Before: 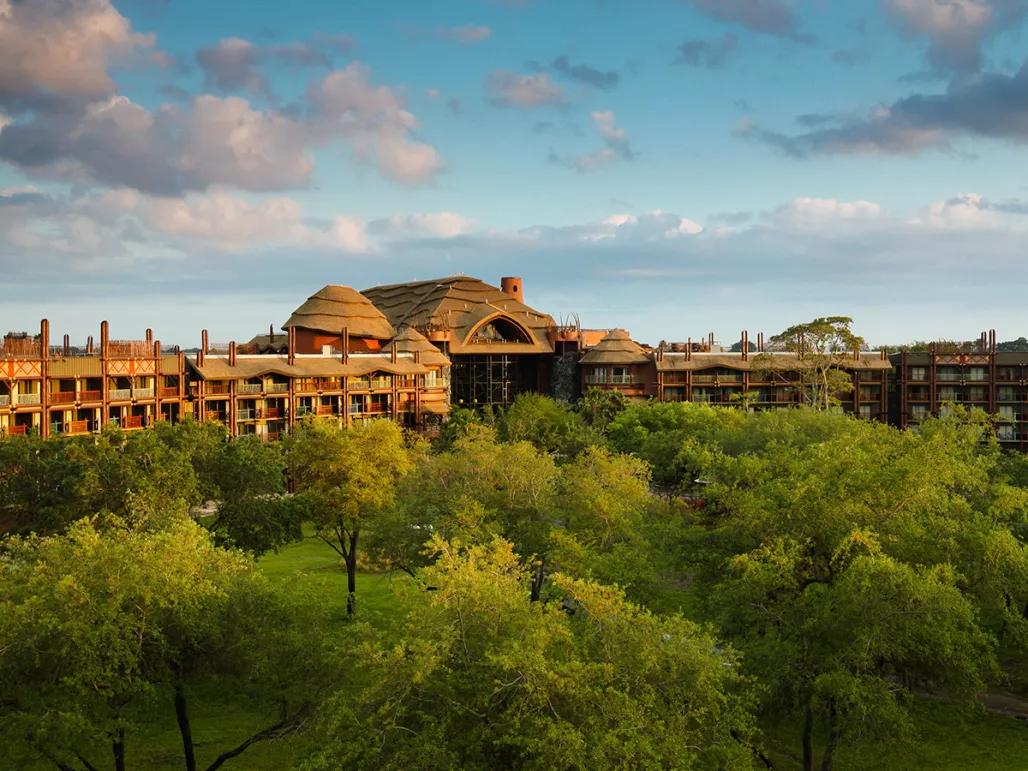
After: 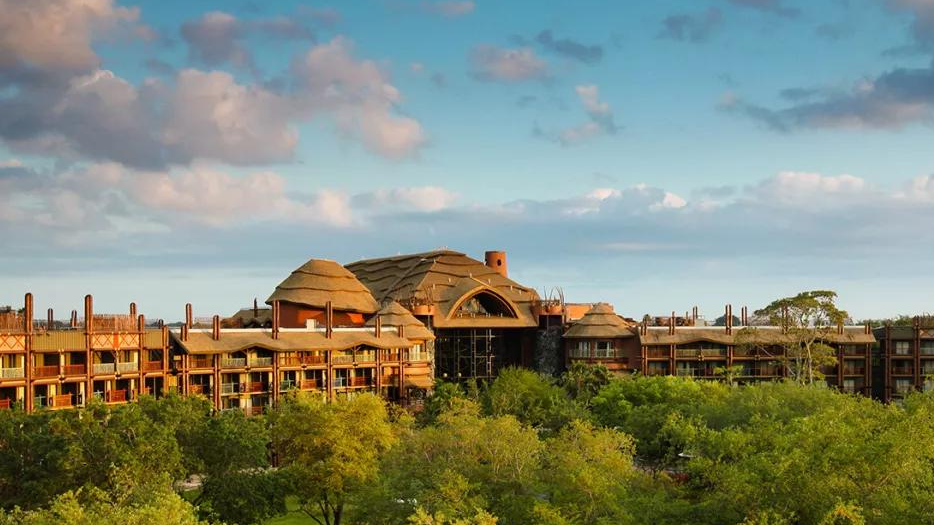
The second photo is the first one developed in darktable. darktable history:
crop: left 1.582%, top 3.379%, right 7.56%, bottom 28.495%
